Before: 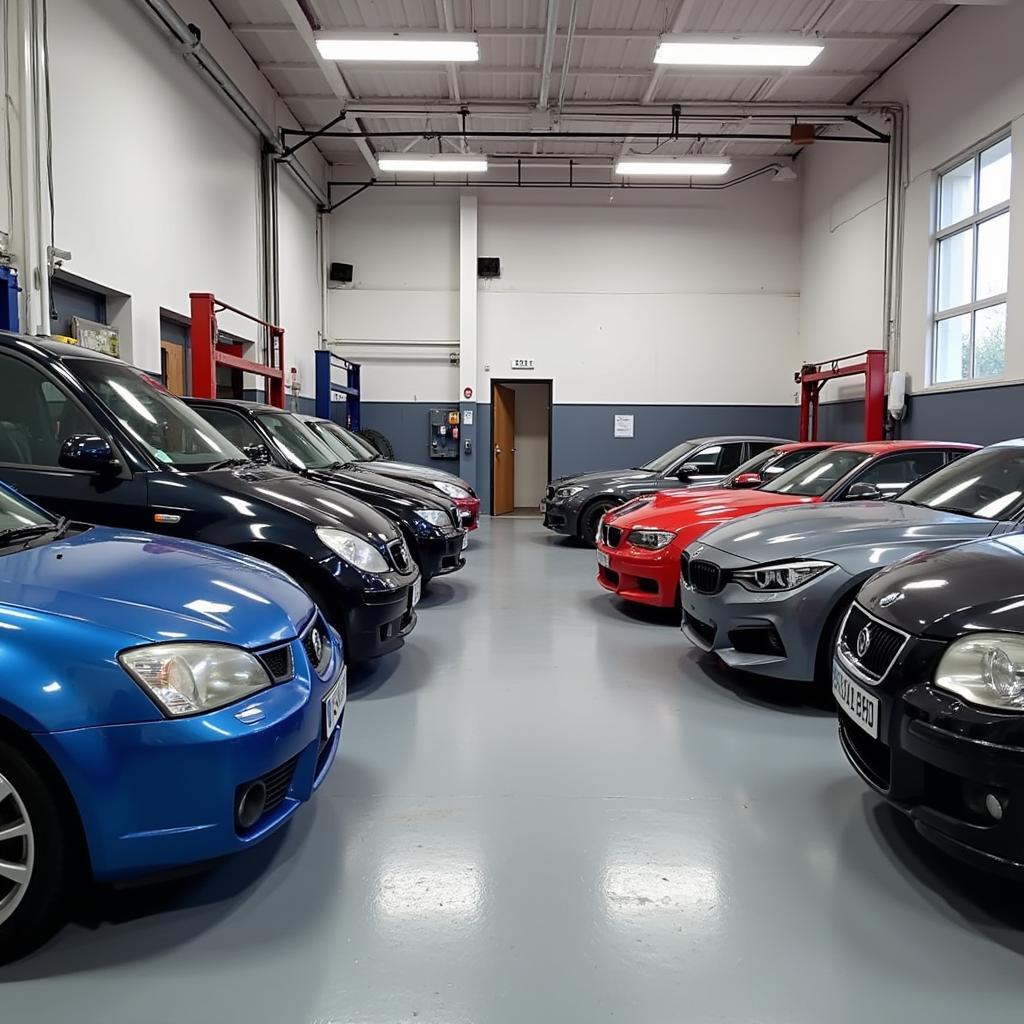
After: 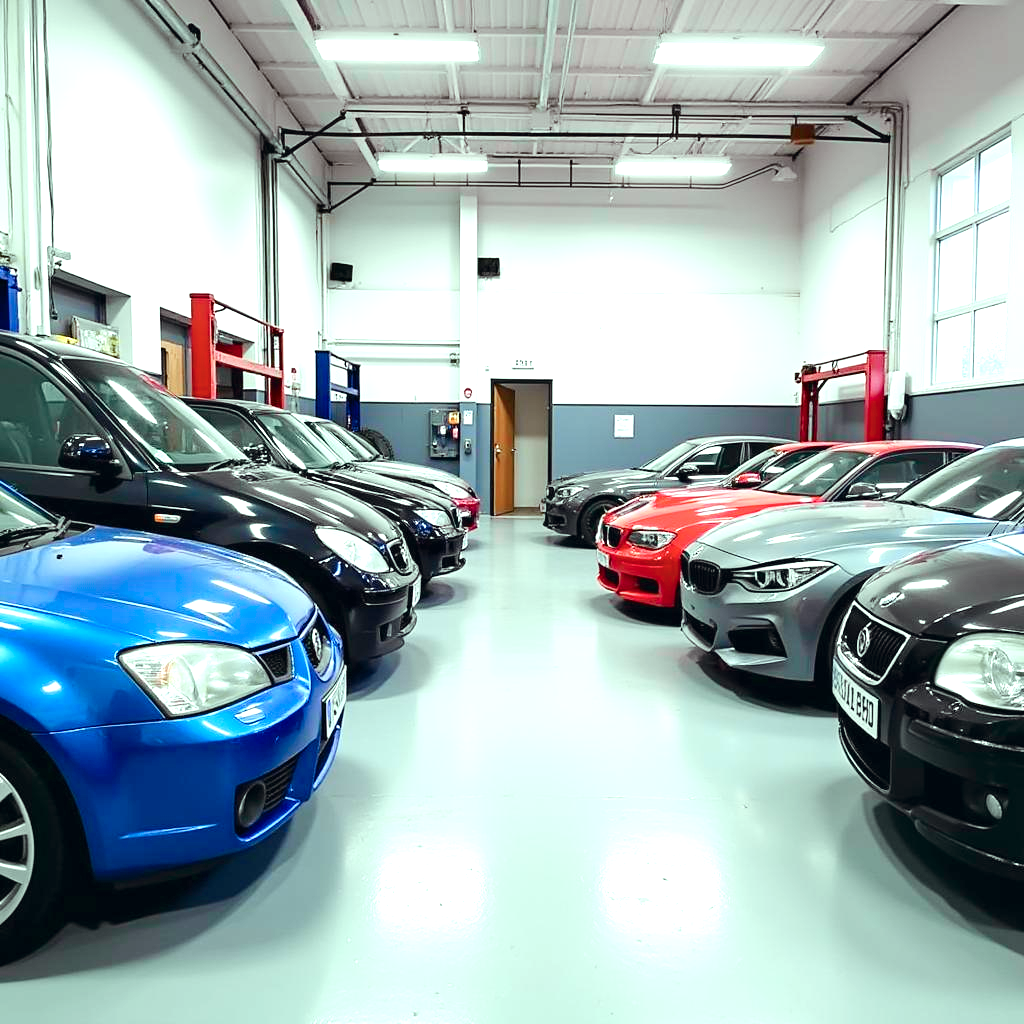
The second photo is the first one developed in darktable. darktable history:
exposure: black level correction 0, exposure 1.1 EV, compensate exposure bias true, compensate highlight preservation false
color correction: highlights a* 2.87, highlights b* 5.01, shadows a* -2.2, shadows b* -4.91, saturation 0.796
color balance rgb: highlights gain › luminance 15.578%, highlights gain › chroma 3.985%, highlights gain › hue 211.09°, perceptual saturation grading › global saturation 27.008%, perceptual saturation grading › highlights -28.318%, perceptual saturation grading › mid-tones 15.825%, perceptual saturation grading › shadows 32.946%, perceptual brilliance grading › global brilliance 2.684%, perceptual brilliance grading › highlights -2.317%, perceptual brilliance grading › shadows 2.747%
tone curve: curves: ch0 [(0, 0.008) (0.107, 0.091) (0.283, 0.287) (0.461, 0.498) (0.64, 0.679) (0.822, 0.841) (0.998, 0.978)]; ch1 [(0, 0) (0.316, 0.349) (0.466, 0.442) (0.502, 0.5) (0.527, 0.519) (0.561, 0.553) (0.608, 0.629) (0.669, 0.704) (0.859, 0.899) (1, 1)]; ch2 [(0, 0) (0.33, 0.301) (0.421, 0.443) (0.473, 0.498) (0.502, 0.504) (0.522, 0.525) (0.592, 0.61) (0.705, 0.7) (1, 1)], color space Lab, independent channels, preserve colors none
